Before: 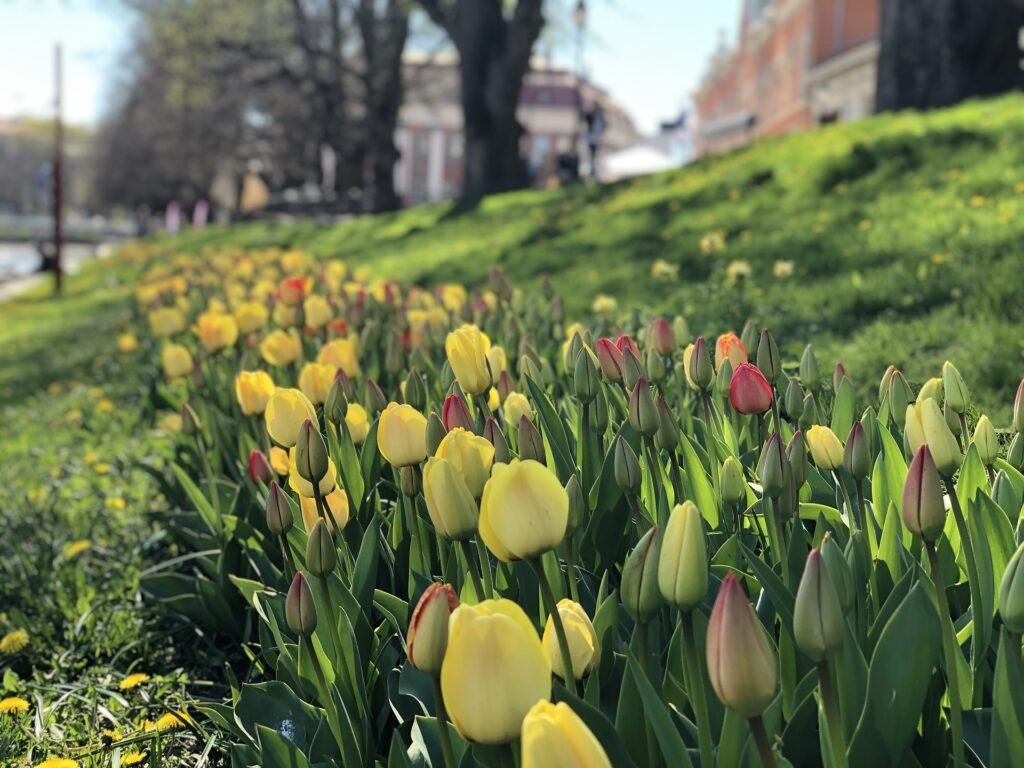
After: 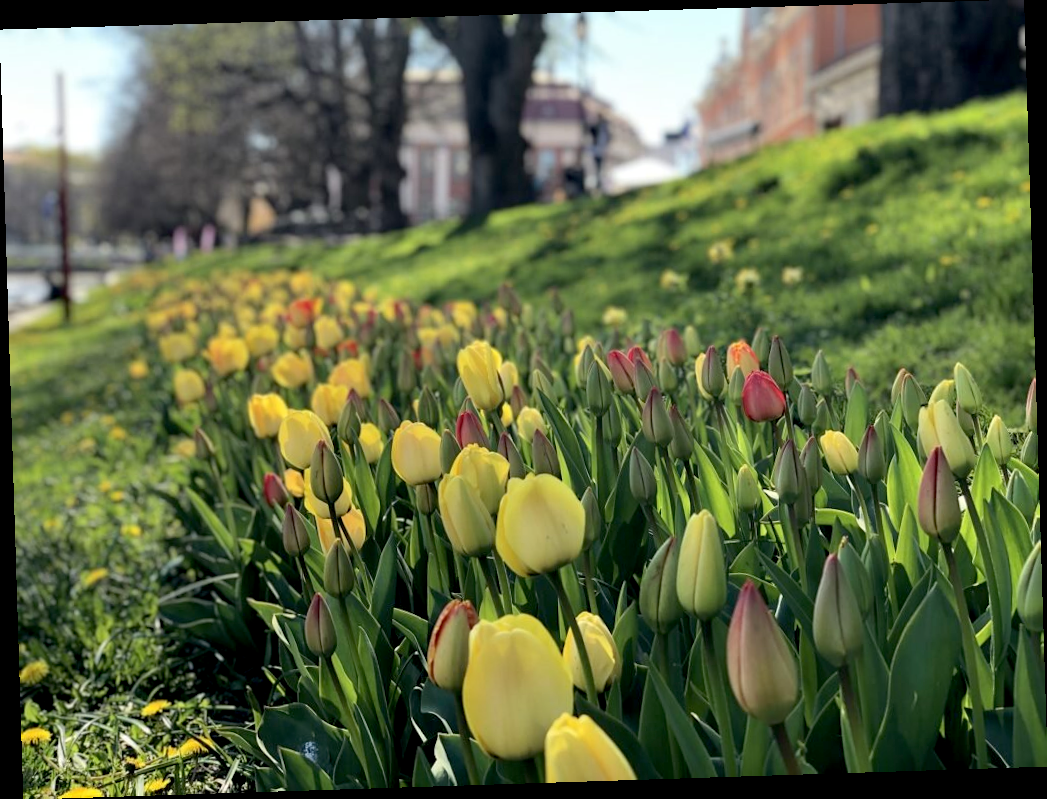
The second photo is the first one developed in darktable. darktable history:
rotate and perspective: rotation -1.77°, lens shift (horizontal) 0.004, automatic cropping off
exposure: black level correction 0.009, exposure 0.014 EV, compensate highlight preservation false
